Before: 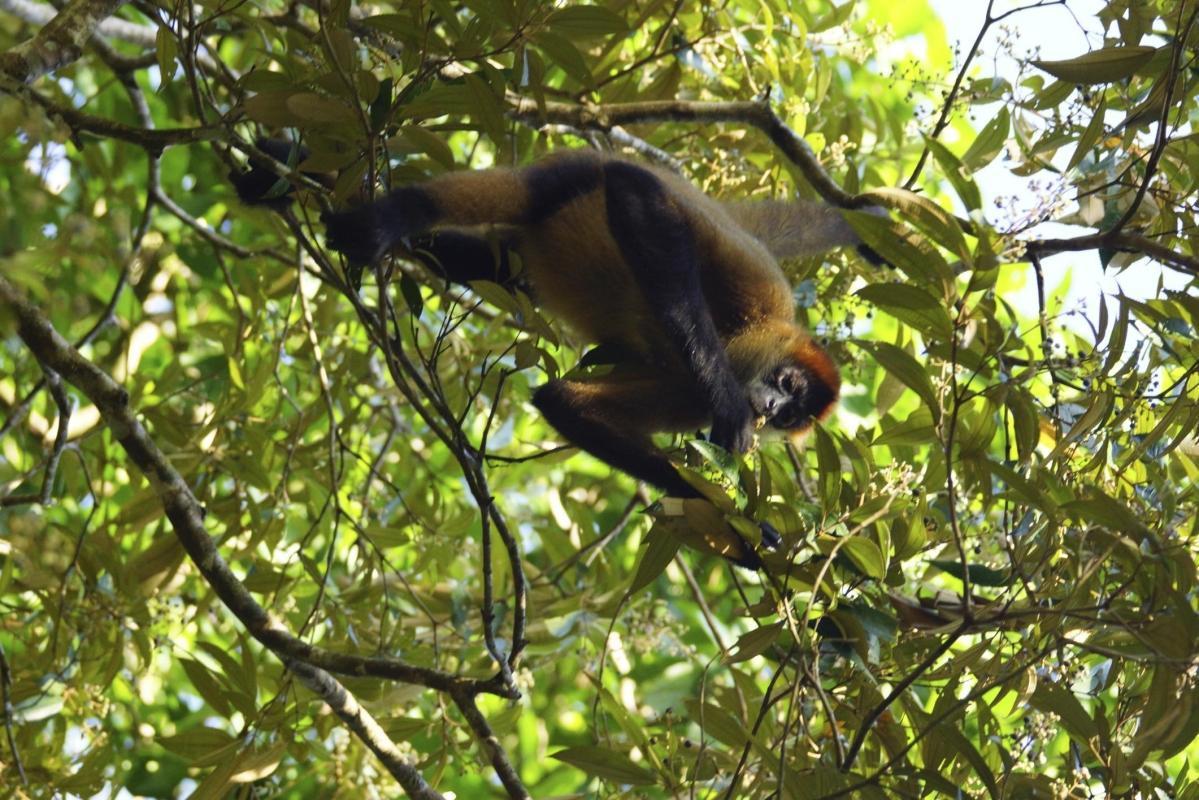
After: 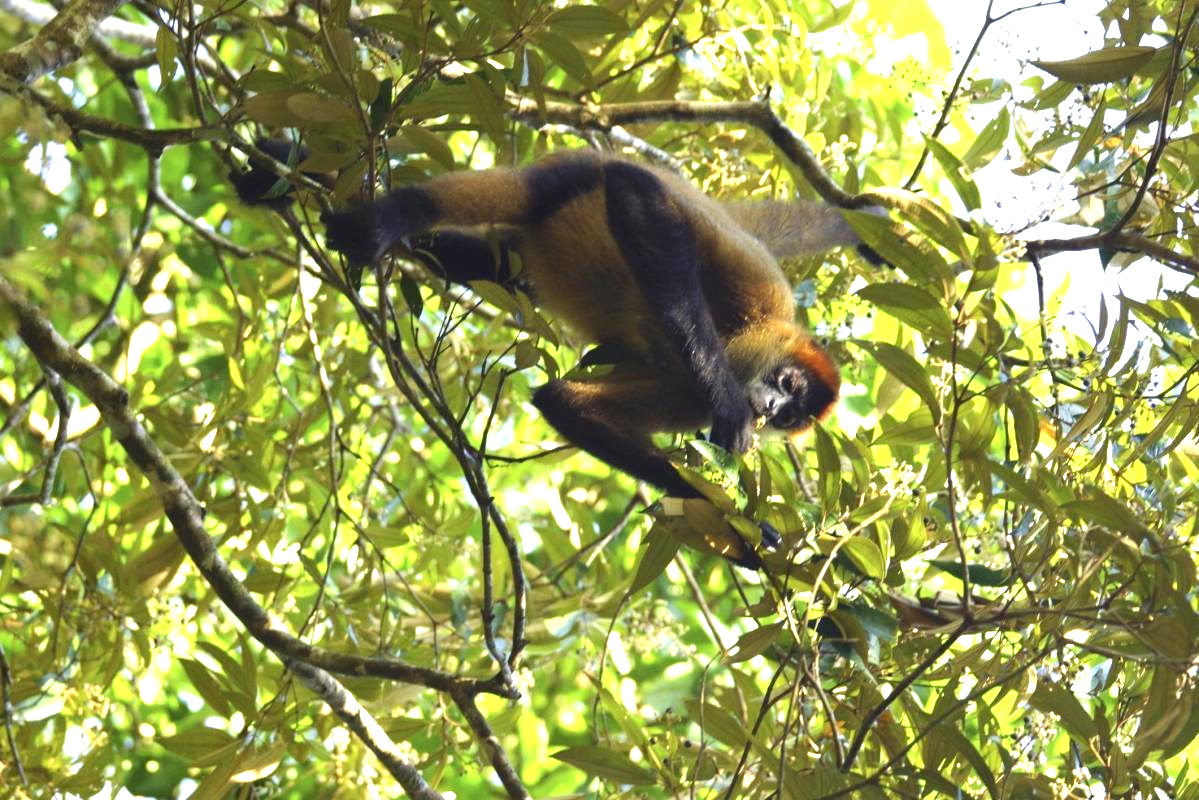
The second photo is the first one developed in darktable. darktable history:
exposure: exposure 1.074 EV, compensate exposure bias true, compensate highlight preservation false
